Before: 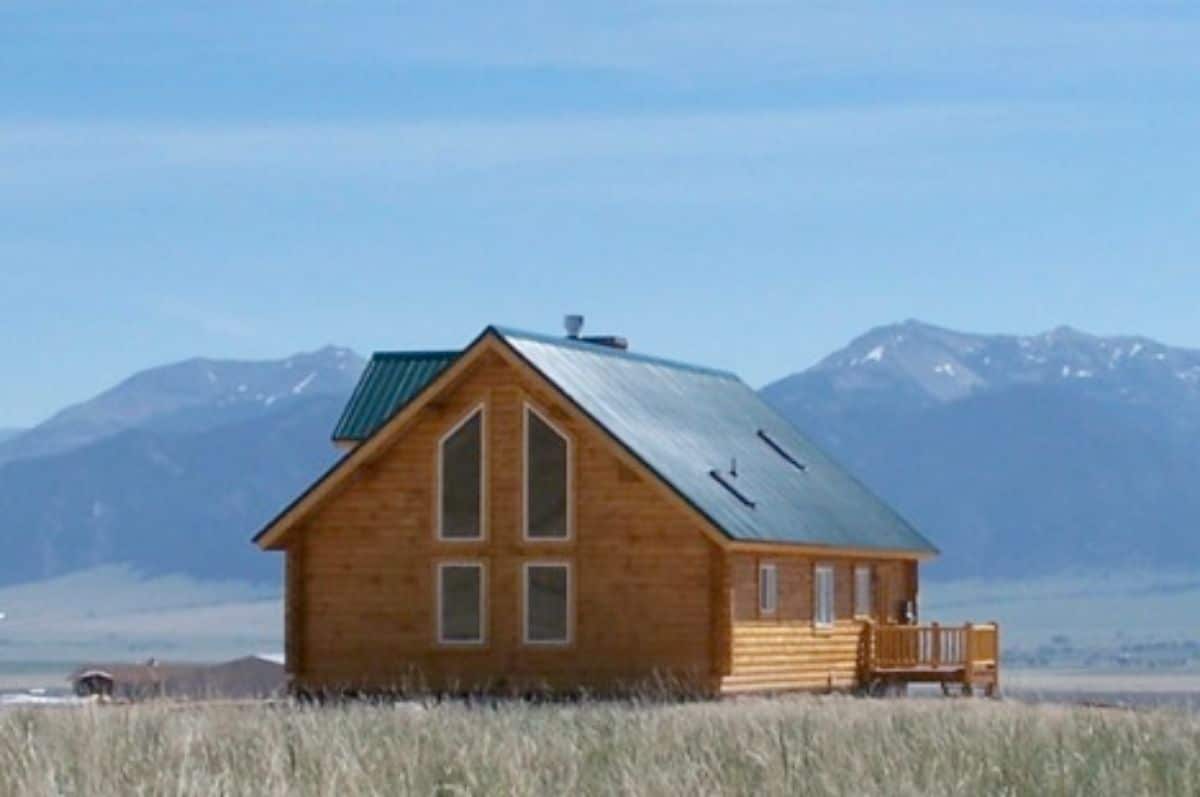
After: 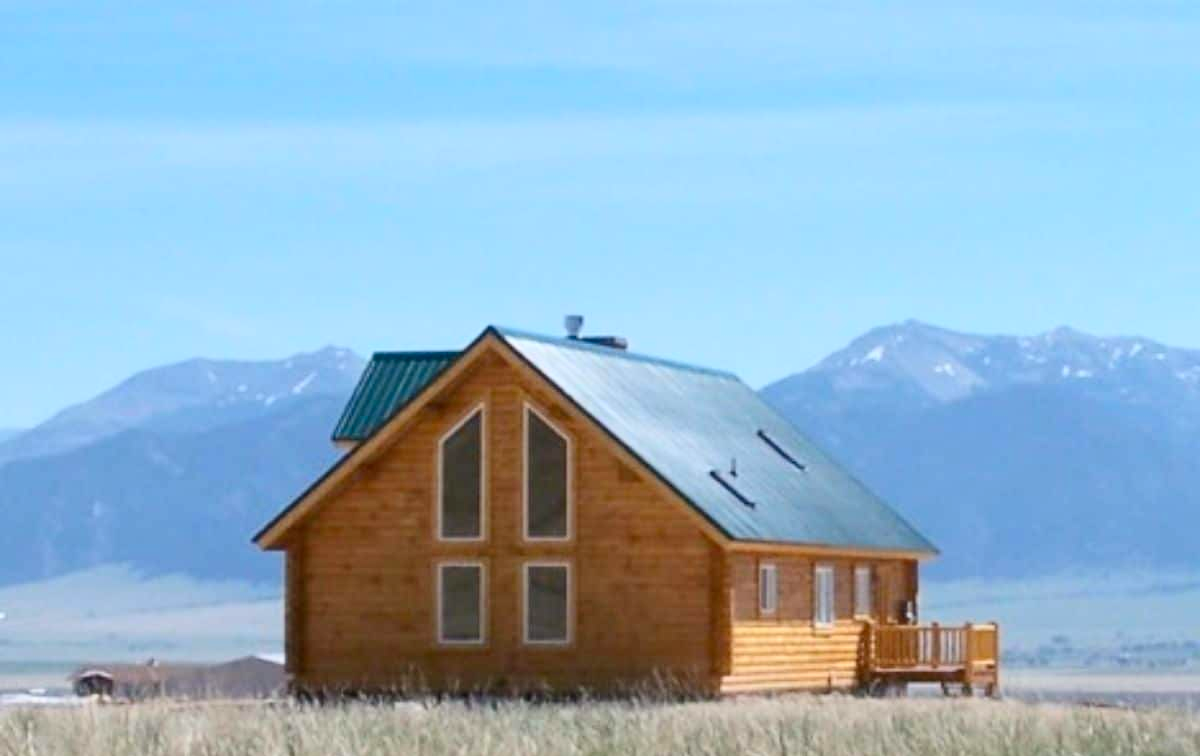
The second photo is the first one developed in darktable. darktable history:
crop and rotate: top 0.002%, bottom 5.129%
contrast brightness saturation: contrast 0.203, brightness 0.156, saturation 0.216
